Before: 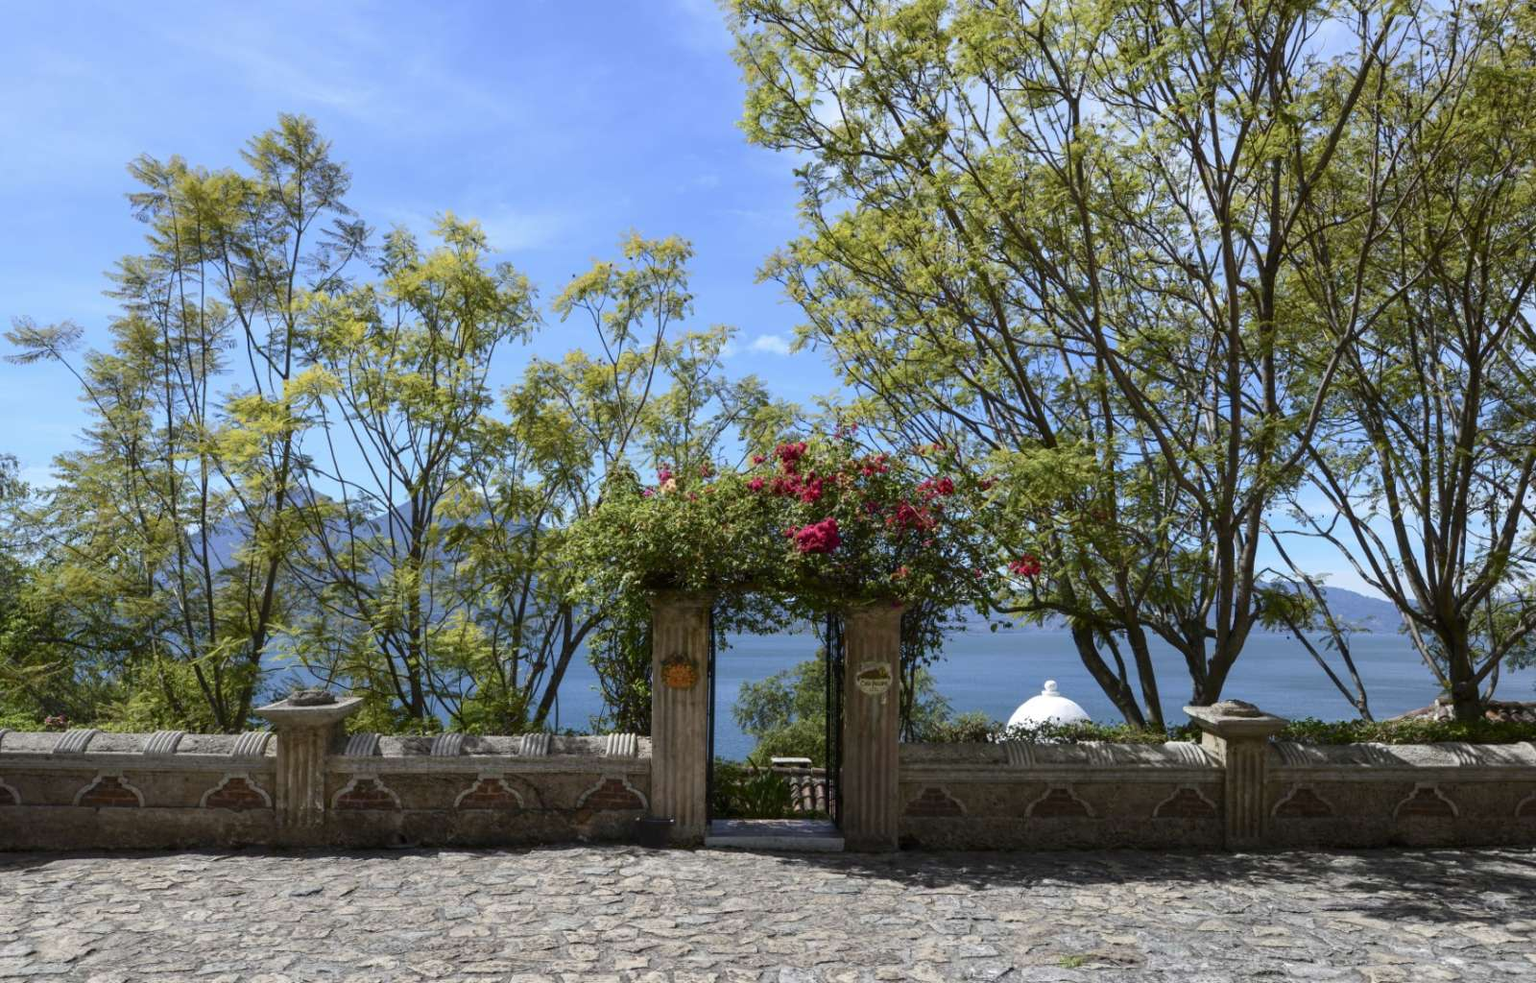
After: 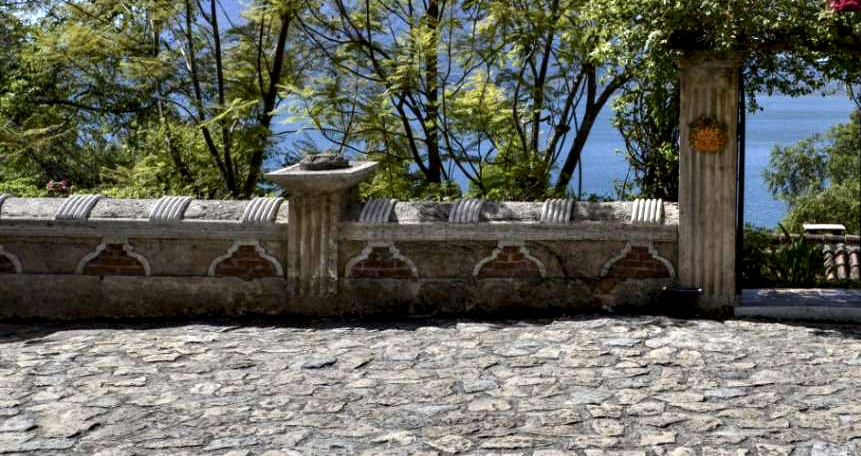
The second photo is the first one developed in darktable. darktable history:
crop and rotate: top 55.268%, right 46.132%, bottom 0.187%
contrast equalizer: octaves 7, y [[0.6 ×6], [0.55 ×6], [0 ×6], [0 ×6], [0 ×6]]
